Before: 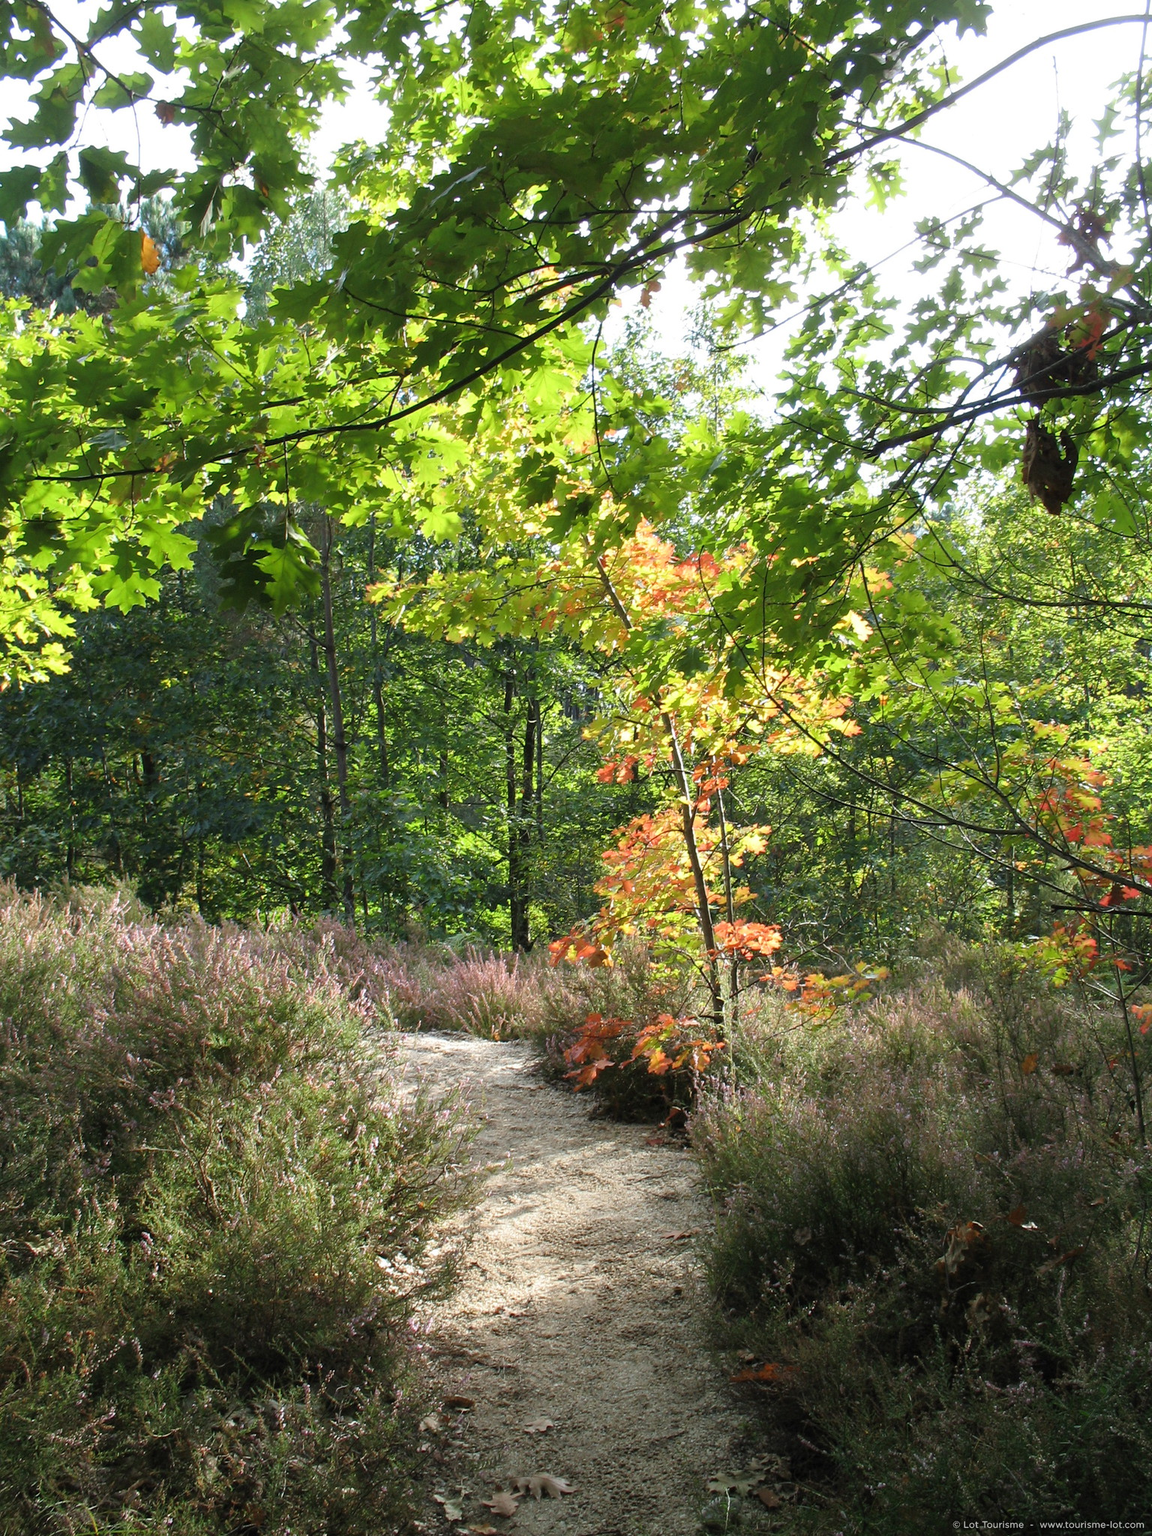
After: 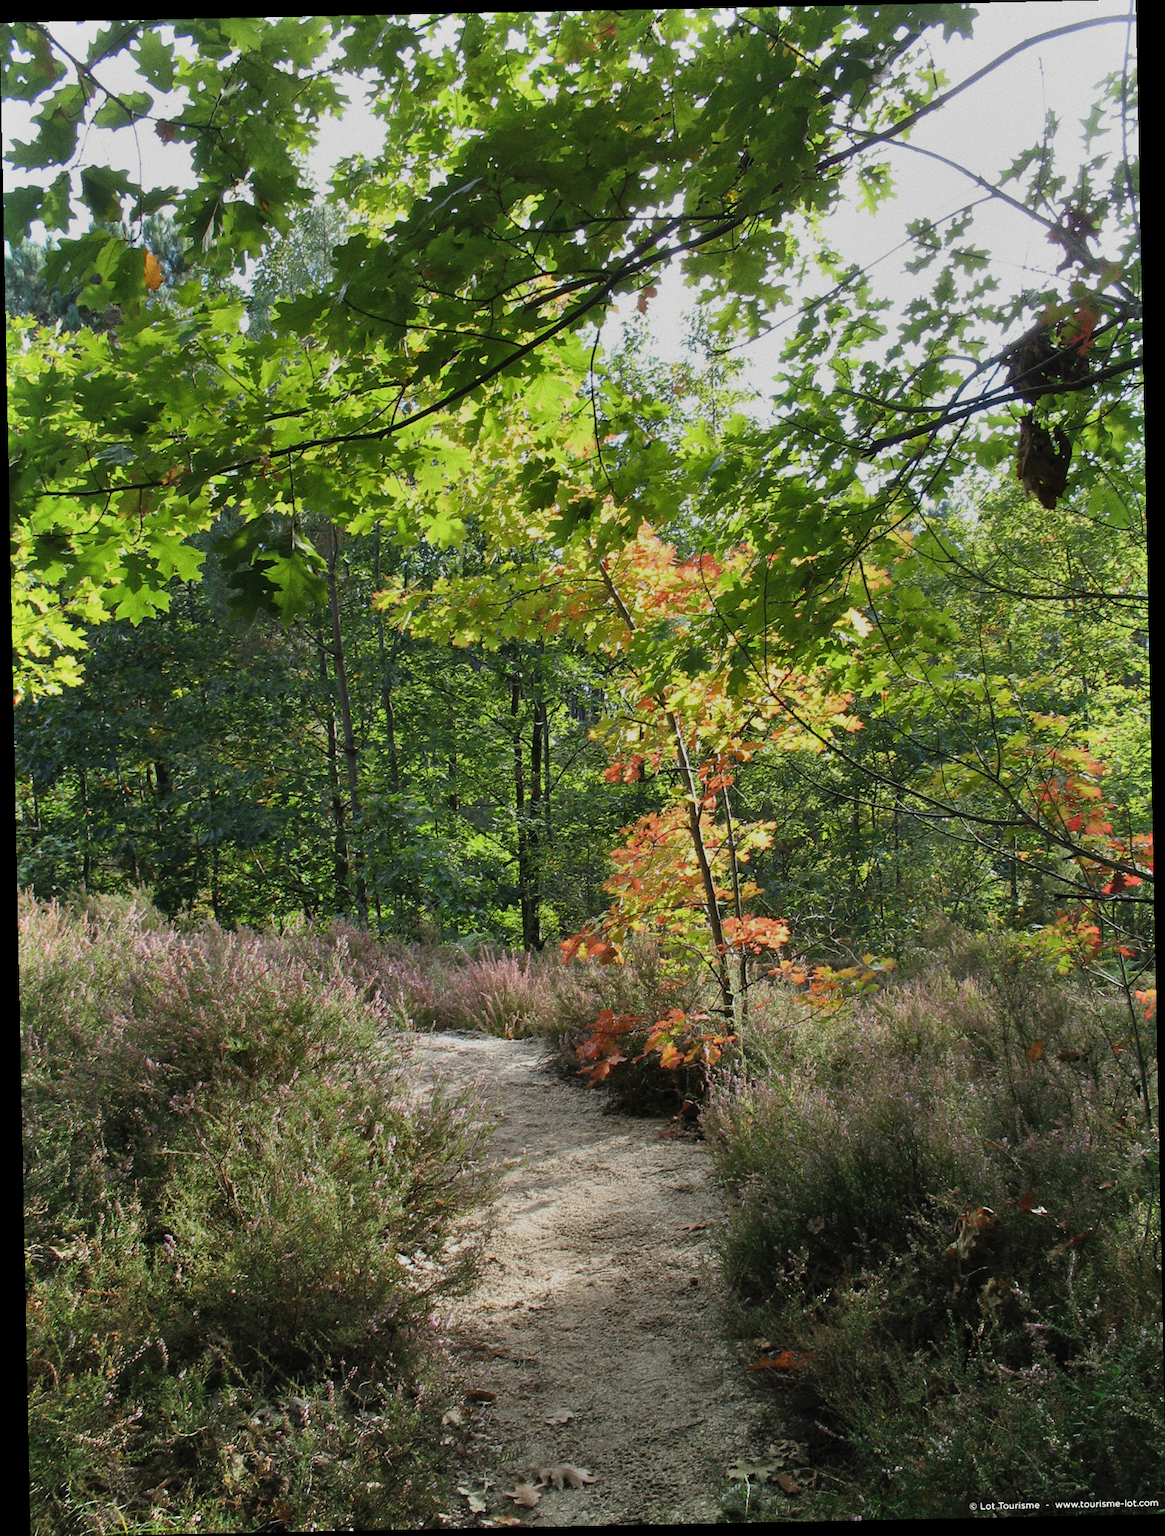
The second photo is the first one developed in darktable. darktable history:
shadows and highlights: shadows 49, highlights -41, soften with gaussian
exposure: exposure -0.582 EV, compensate highlight preservation false
rotate and perspective: rotation -1.17°, automatic cropping off
white balance: emerald 1
grain: coarseness 0.09 ISO
